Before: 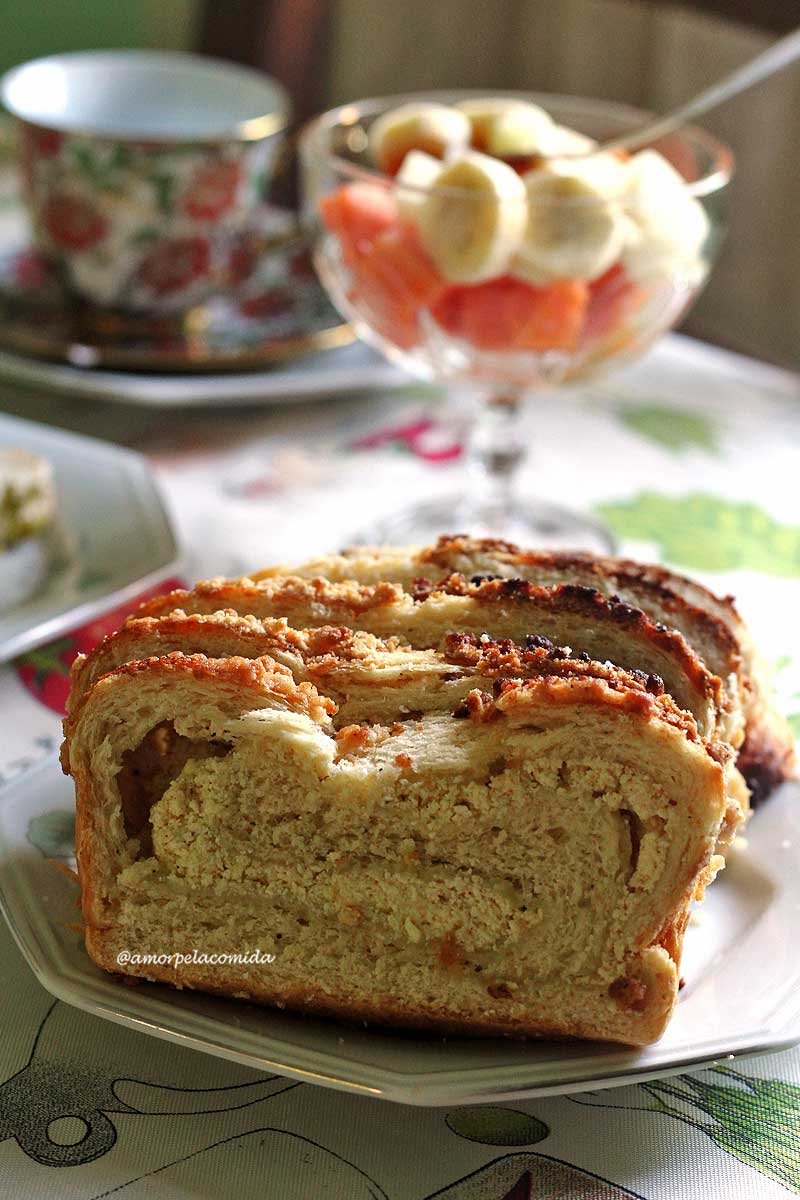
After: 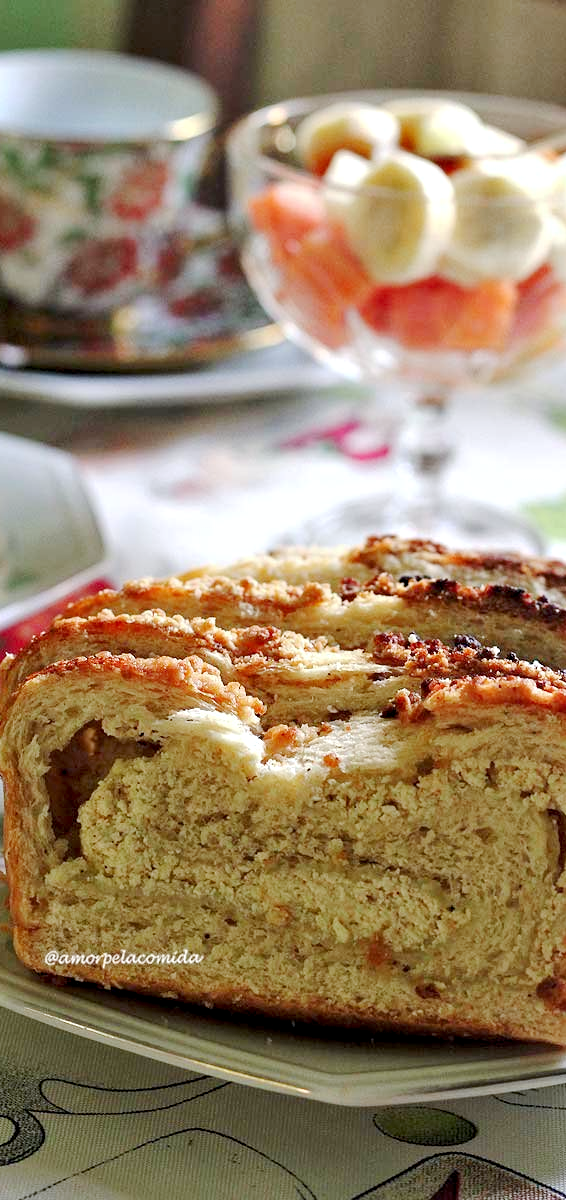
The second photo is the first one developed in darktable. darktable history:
contrast equalizer: octaves 7, y [[0.528 ×6], [0.514 ×6], [0.362 ×6], [0 ×6], [0 ×6]]
base curve: curves: ch0 [(0, 0) (0.158, 0.273) (0.879, 0.895) (1, 1)], preserve colors none
crop and rotate: left 9.061%, right 20.142%
white balance: red 0.976, blue 1.04
